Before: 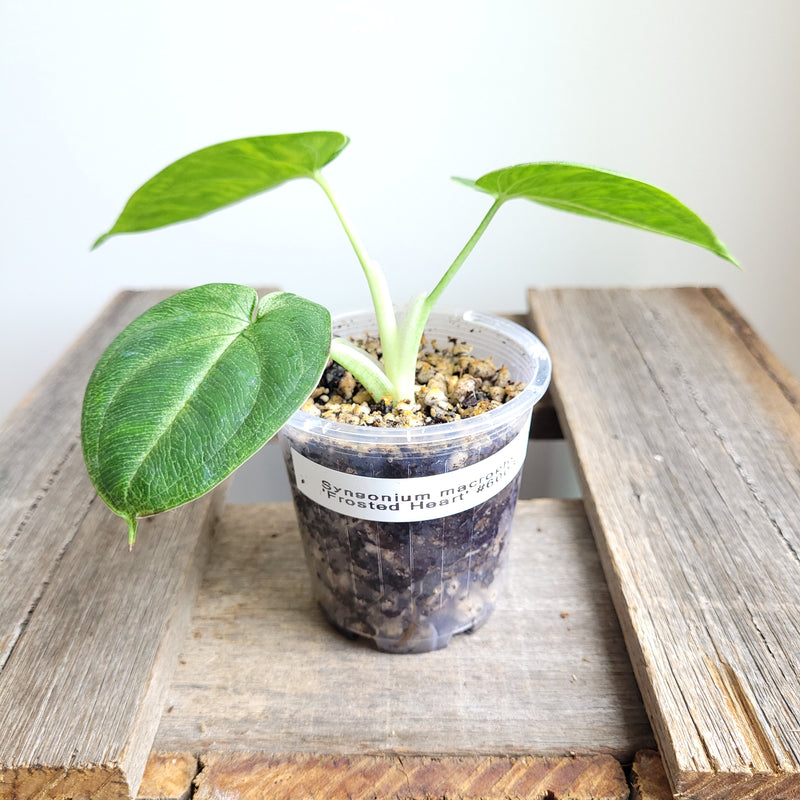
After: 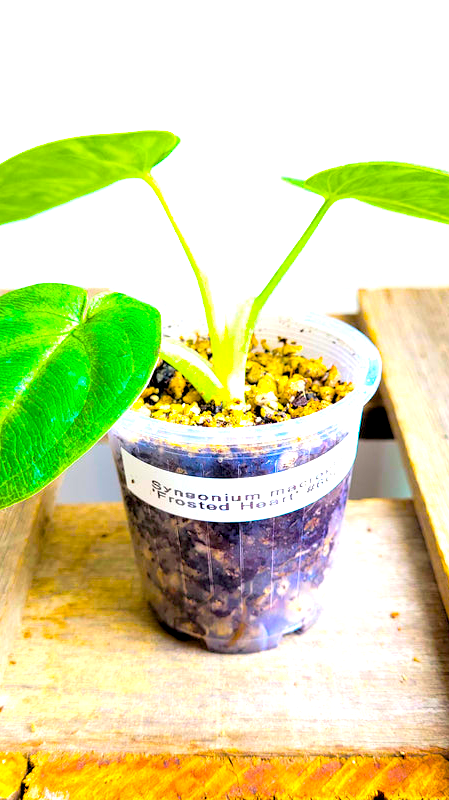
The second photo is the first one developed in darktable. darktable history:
crop: left 21.267%, right 22.488%
color balance rgb: linear chroma grading › highlights 99.434%, linear chroma grading › global chroma 23.564%, perceptual saturation grading › global saturation 39.099%, global vibrance 20%
exposure: black level correction 0.012, exposure 0.703 EV, compensate exposure bias true, compensate highlight preservation false
